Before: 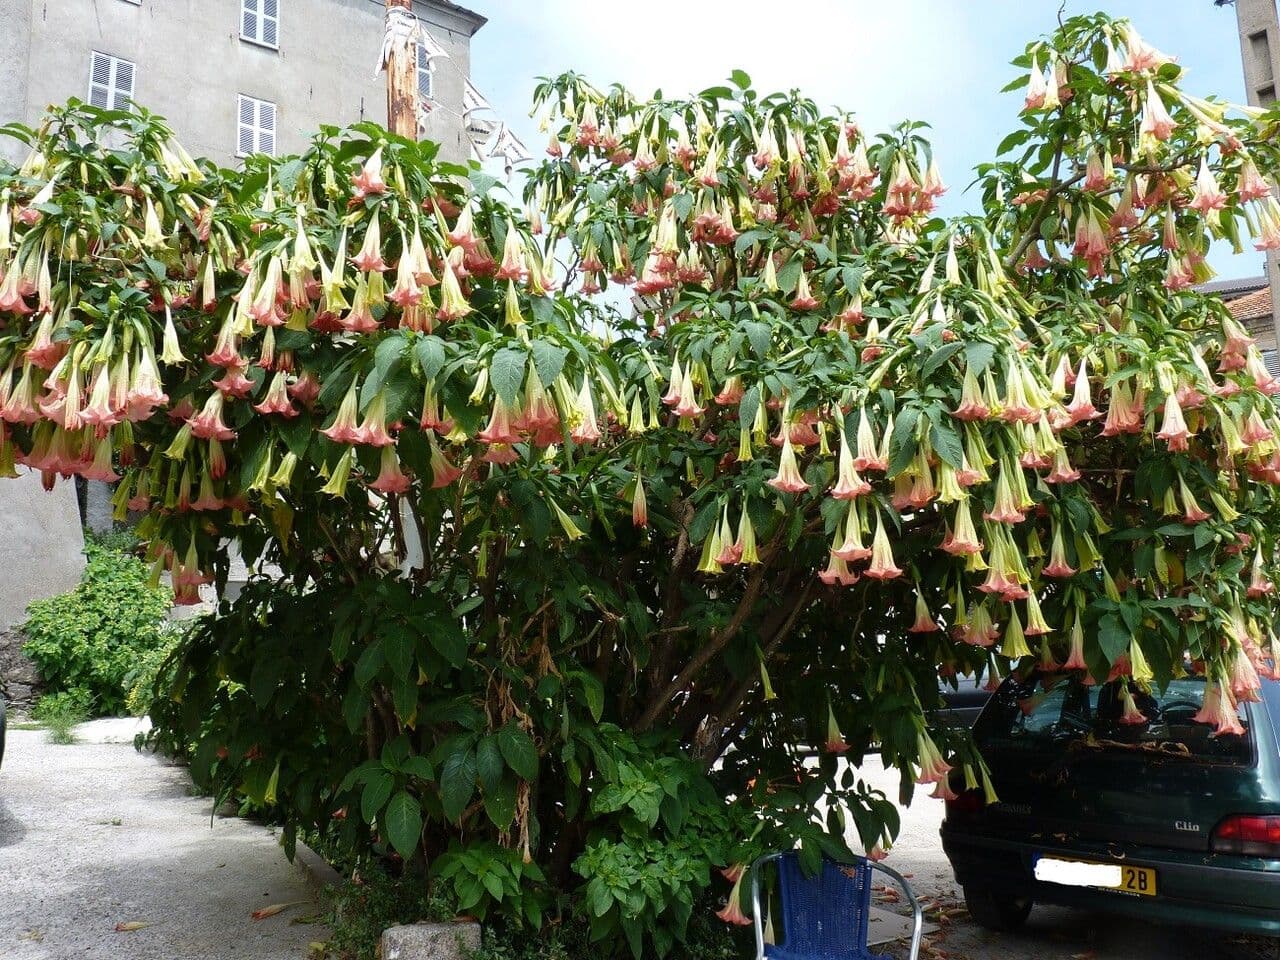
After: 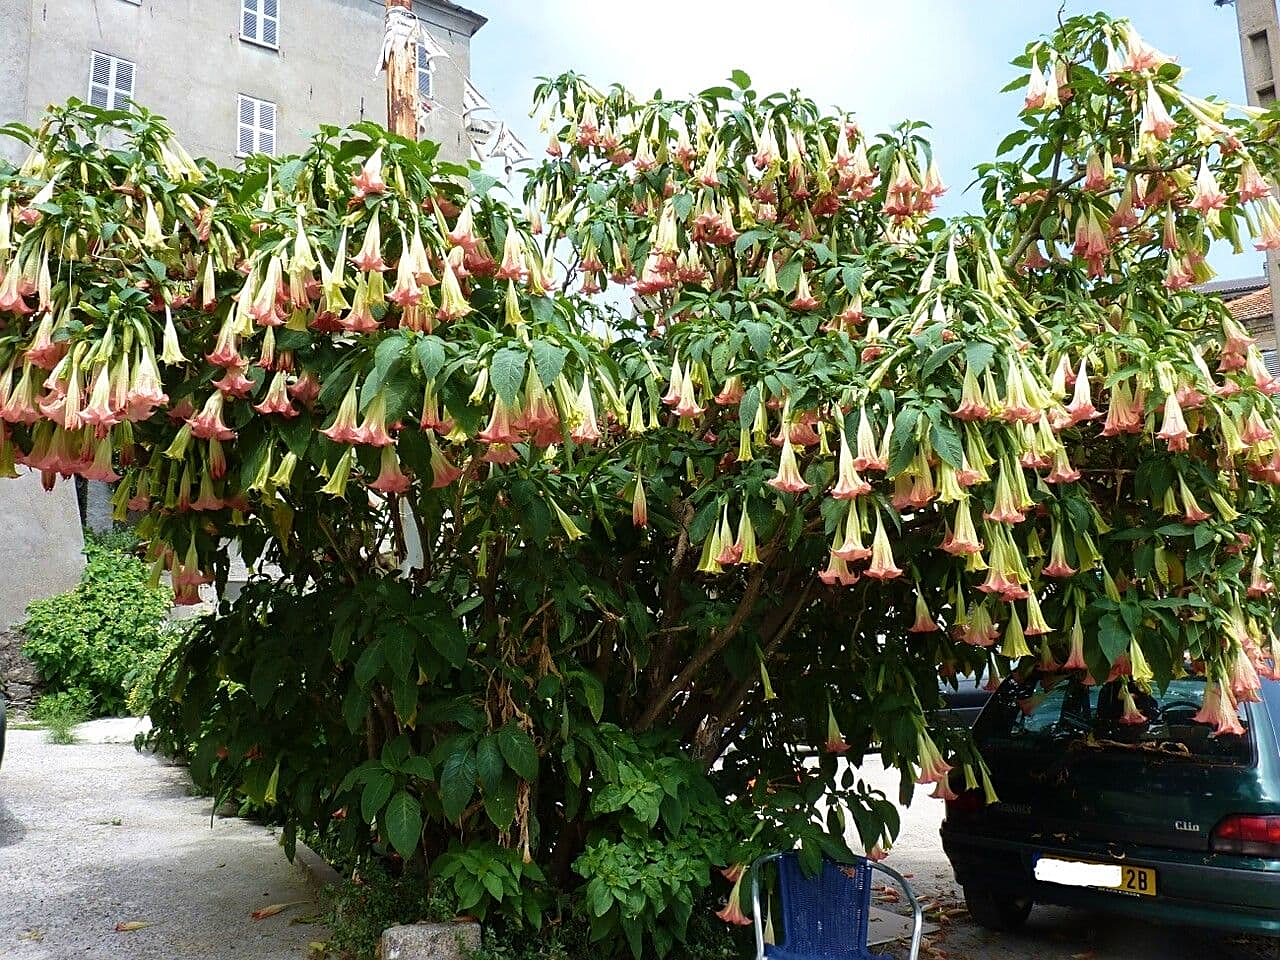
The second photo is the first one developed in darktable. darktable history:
velvia: on, module defaults
sharpen: on, module defaults
